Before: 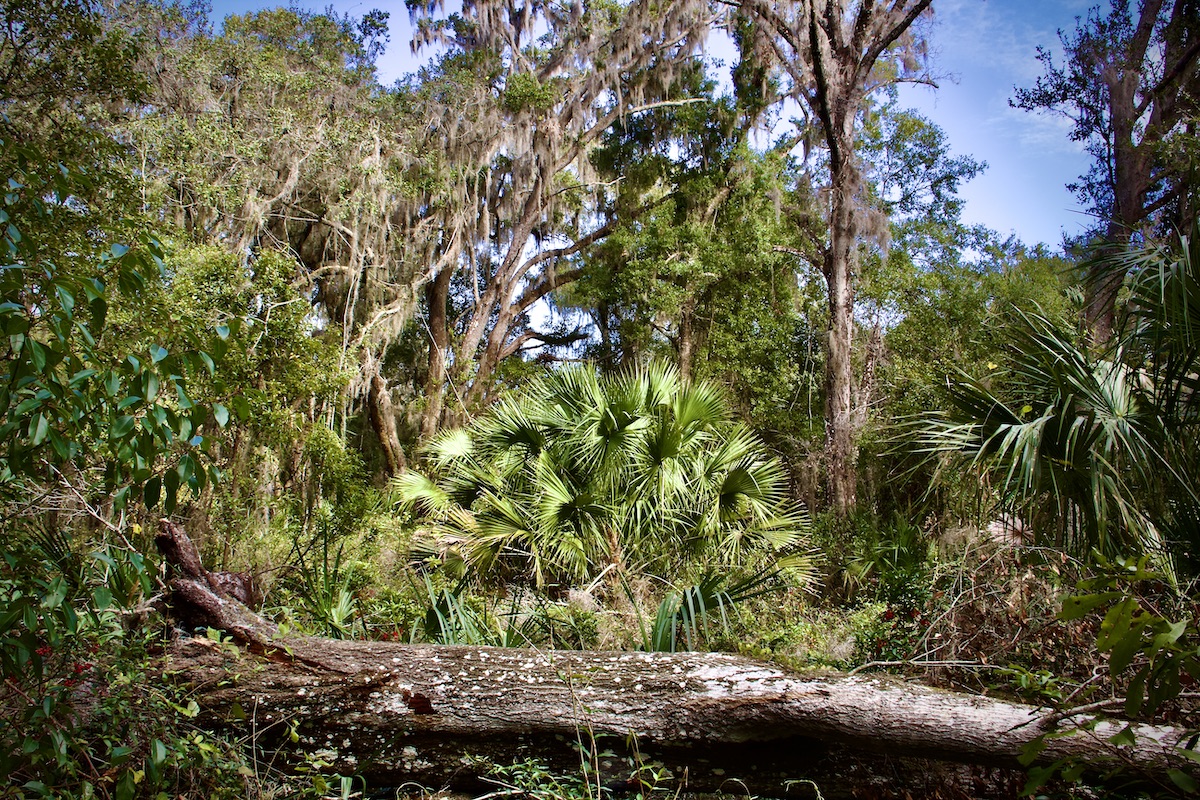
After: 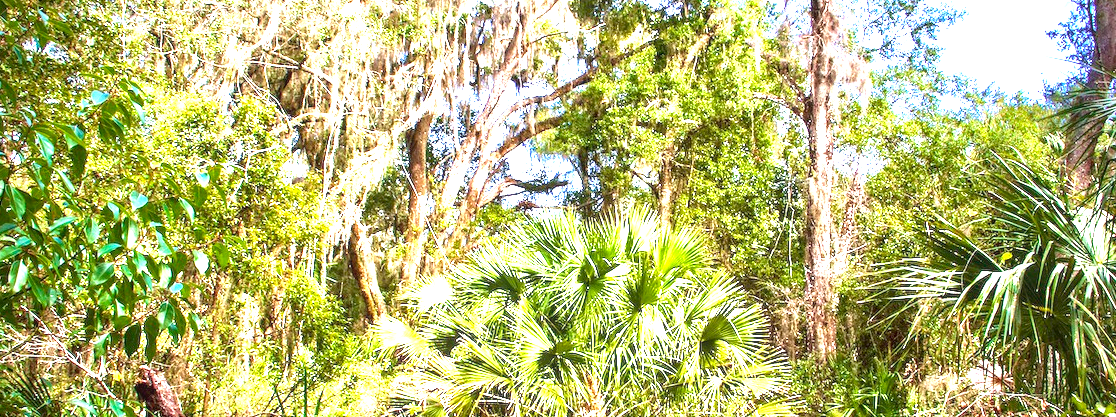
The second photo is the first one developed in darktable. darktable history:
exposure: exposure 2.207 EV, compensate highlight preservation false
crop: left 1.744%, top 19.225%, right 5.069%, bottom 28.357%
local contrast: on, module defaults
